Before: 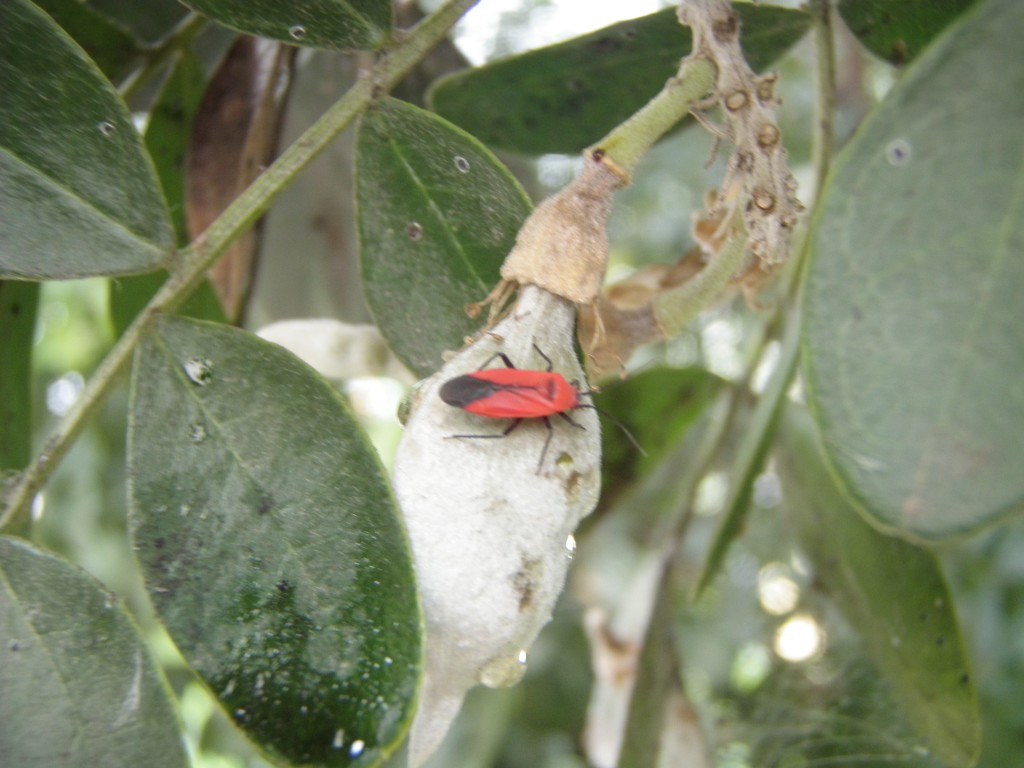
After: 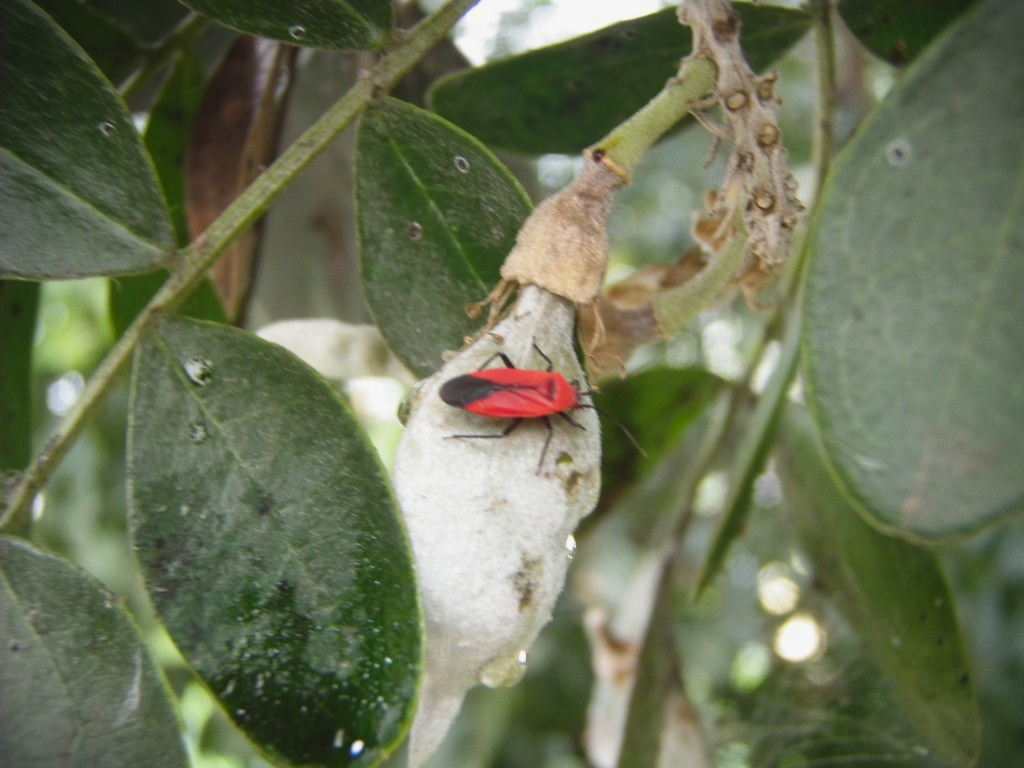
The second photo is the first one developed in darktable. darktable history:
exposure: black level correction -0.015, exposure -0.125 EV, compensate highlight preservation false
vignetting: fall-off start 91.19%
contrast brightness saturation: contrast 0.12, brightness -0.12, saturation 0.2
